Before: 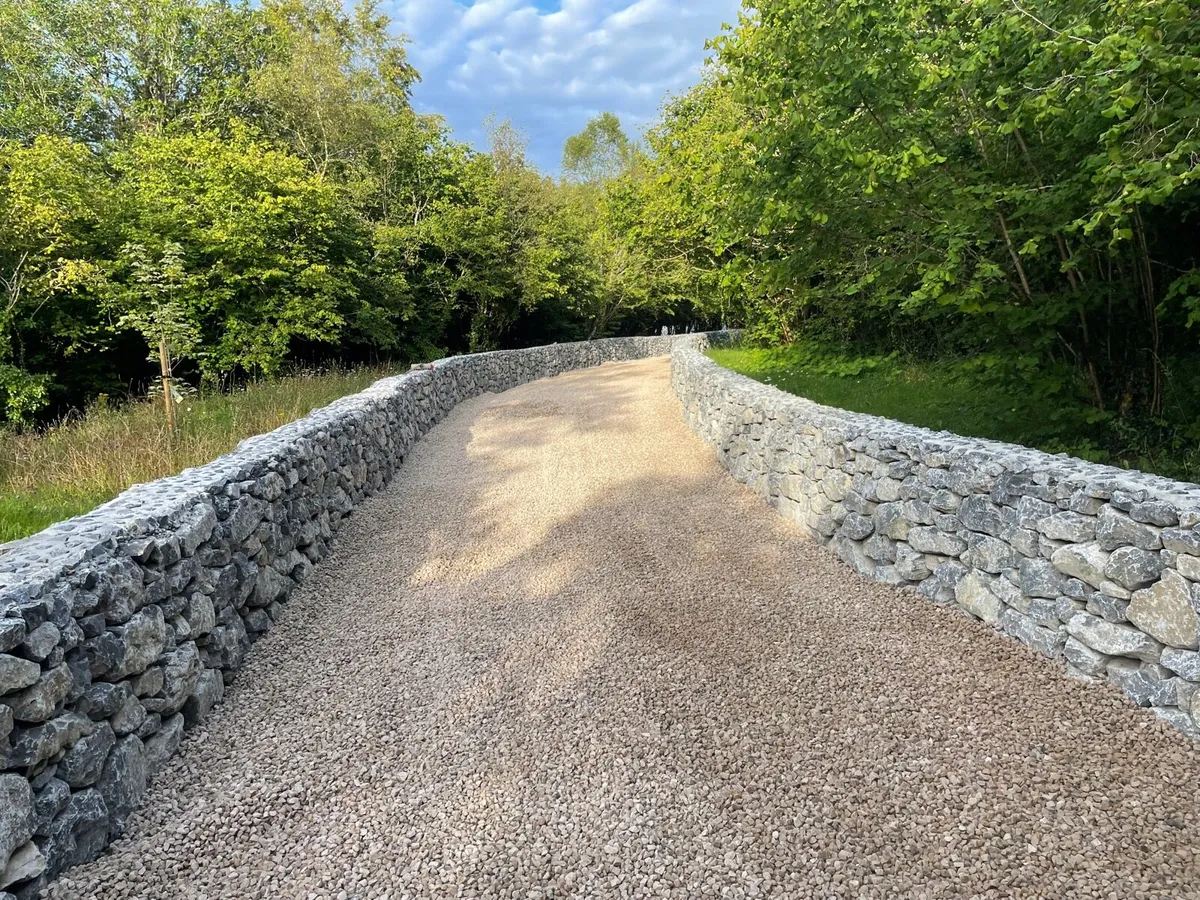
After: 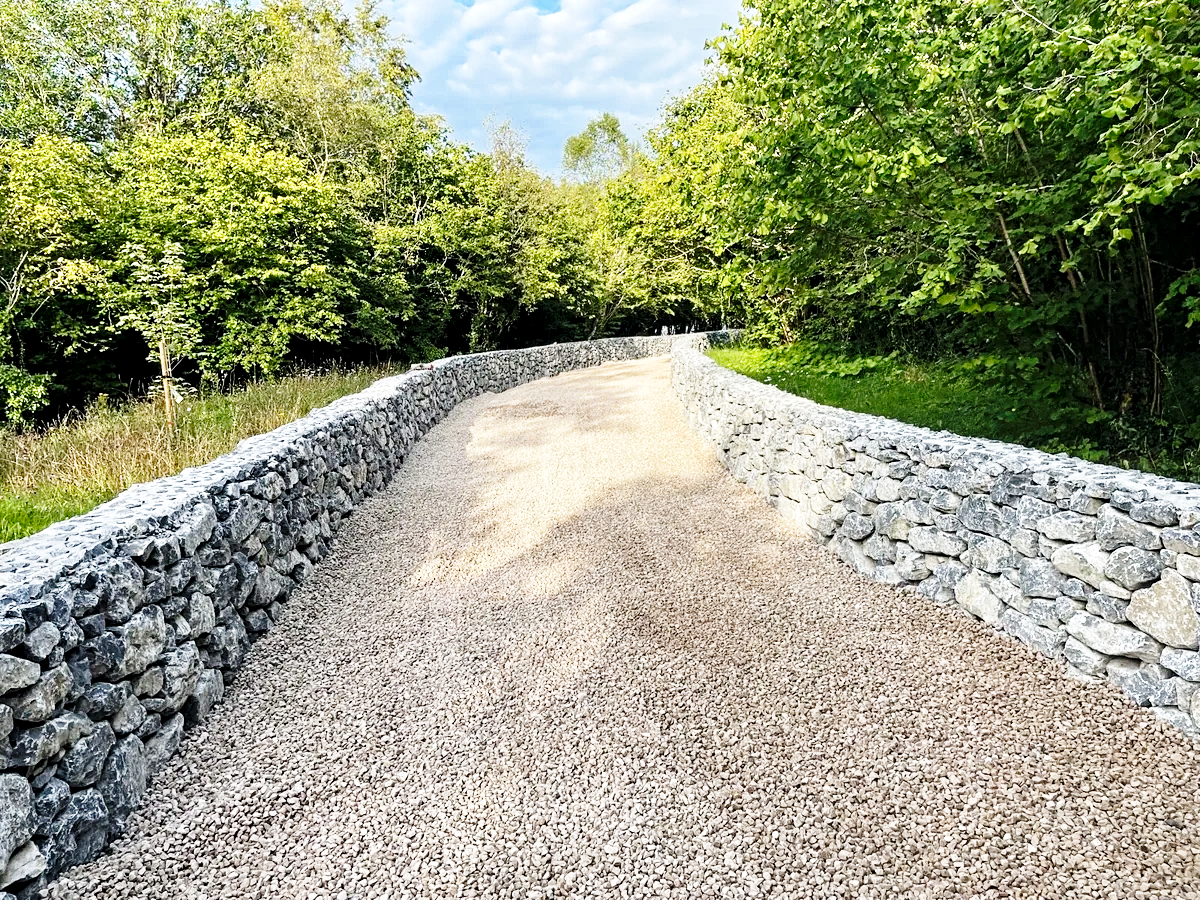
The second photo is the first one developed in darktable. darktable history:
contrast equalizer: octaves 7, y [[0.502, 0.517, 0.543, 0.576, 0.611, 0.631], [0.5 ×6], [0.5 ×6], [0 ×6], [0 ×6]]
base curve: curves: ch0 [(0, 0) (0.028, 0.03) (0.121, 0.232) (0.46, 0.748) (0.859, 0.968) (1, 1)], preserve colors none
